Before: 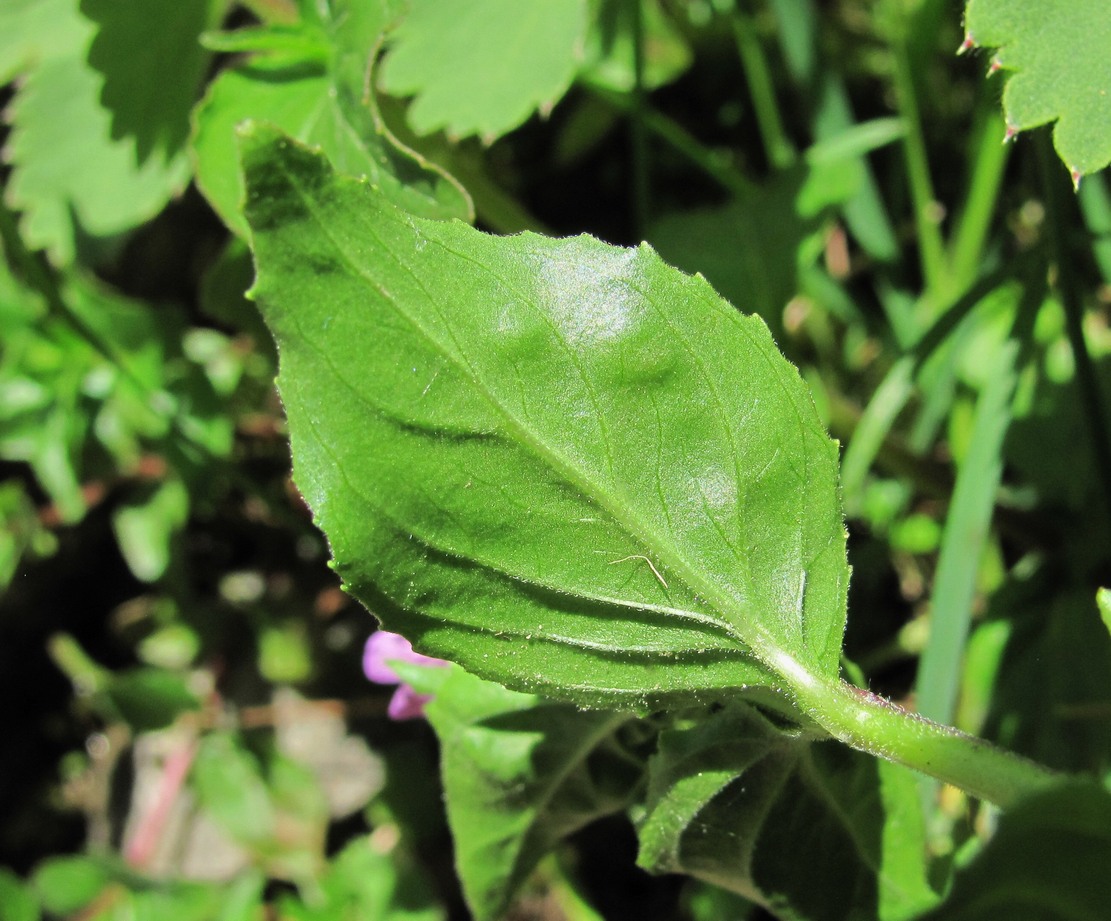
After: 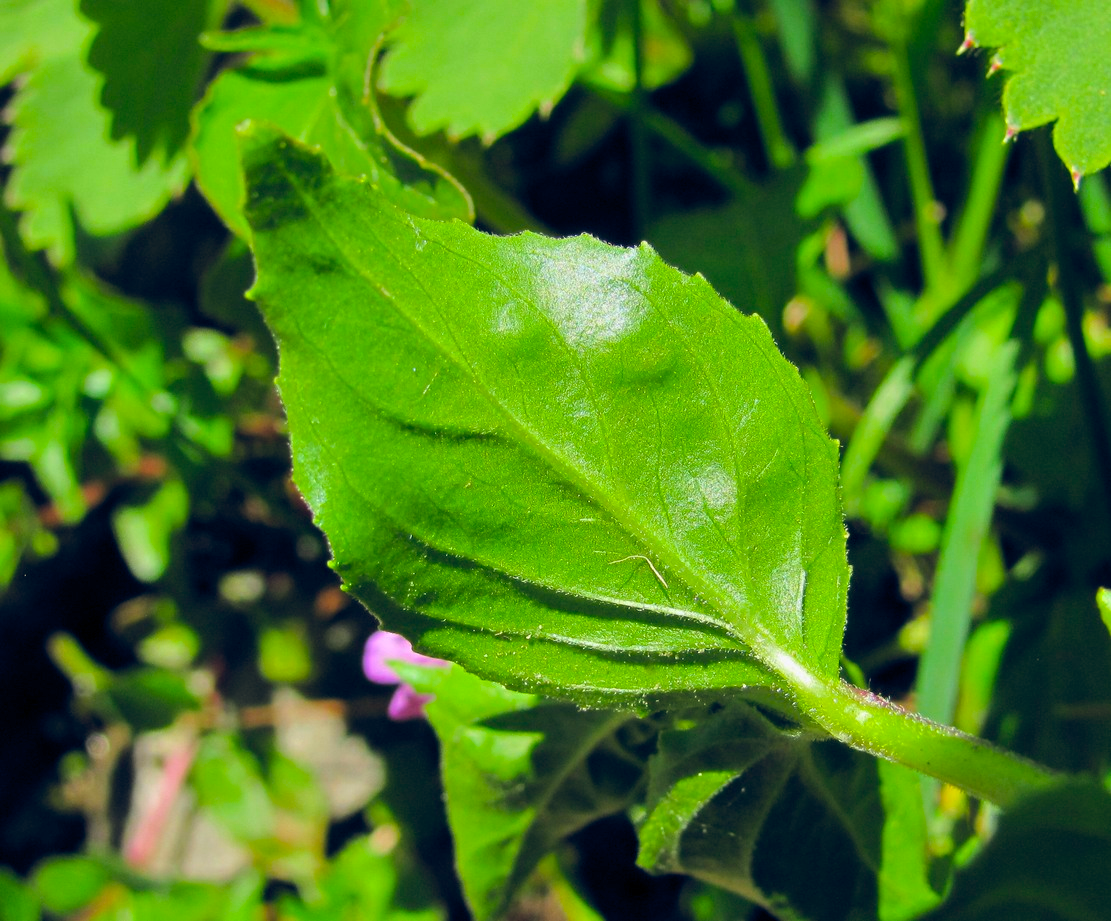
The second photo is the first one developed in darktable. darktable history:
color balance rgb: global offset › chroma 0.146%, global offset › hue 254.23°, linear chroma grading › global chroma 13.805%, perceptual saturation grading › global saturation 30.115%
